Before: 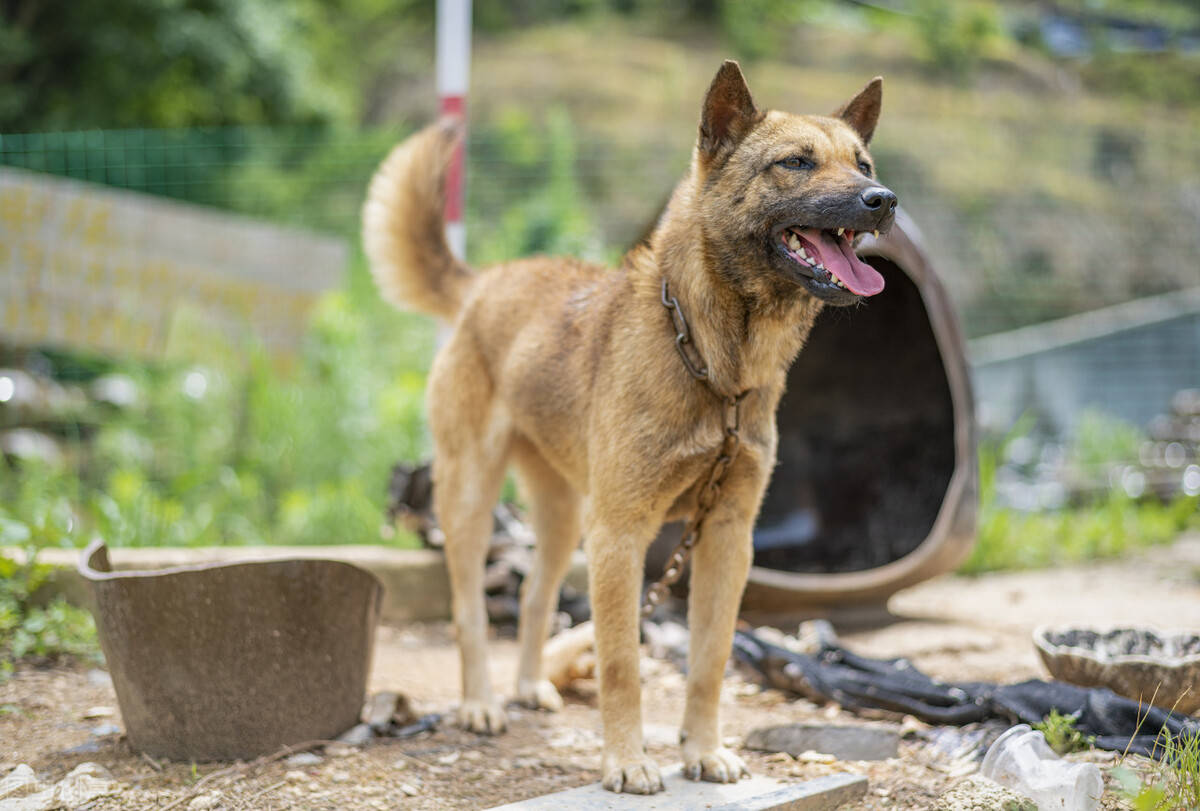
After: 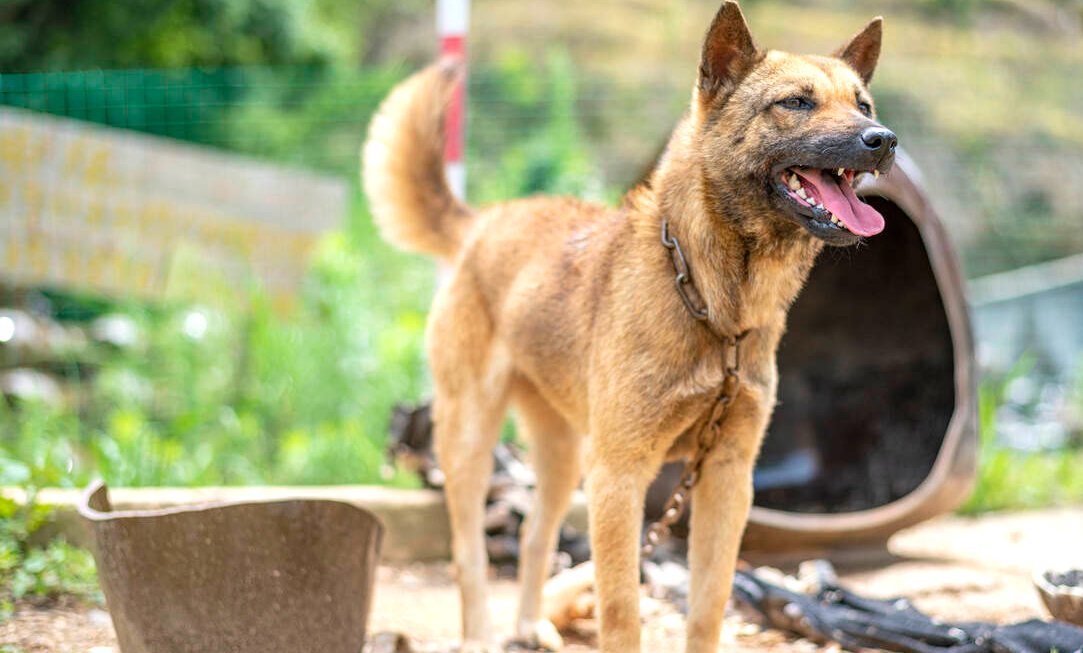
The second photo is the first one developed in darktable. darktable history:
exposure: exposure 0.485 EV, compensate highlight preservation false
white balance: emerald 1
crop: top 7.49%, right 9.717%, bottom 11.943%
